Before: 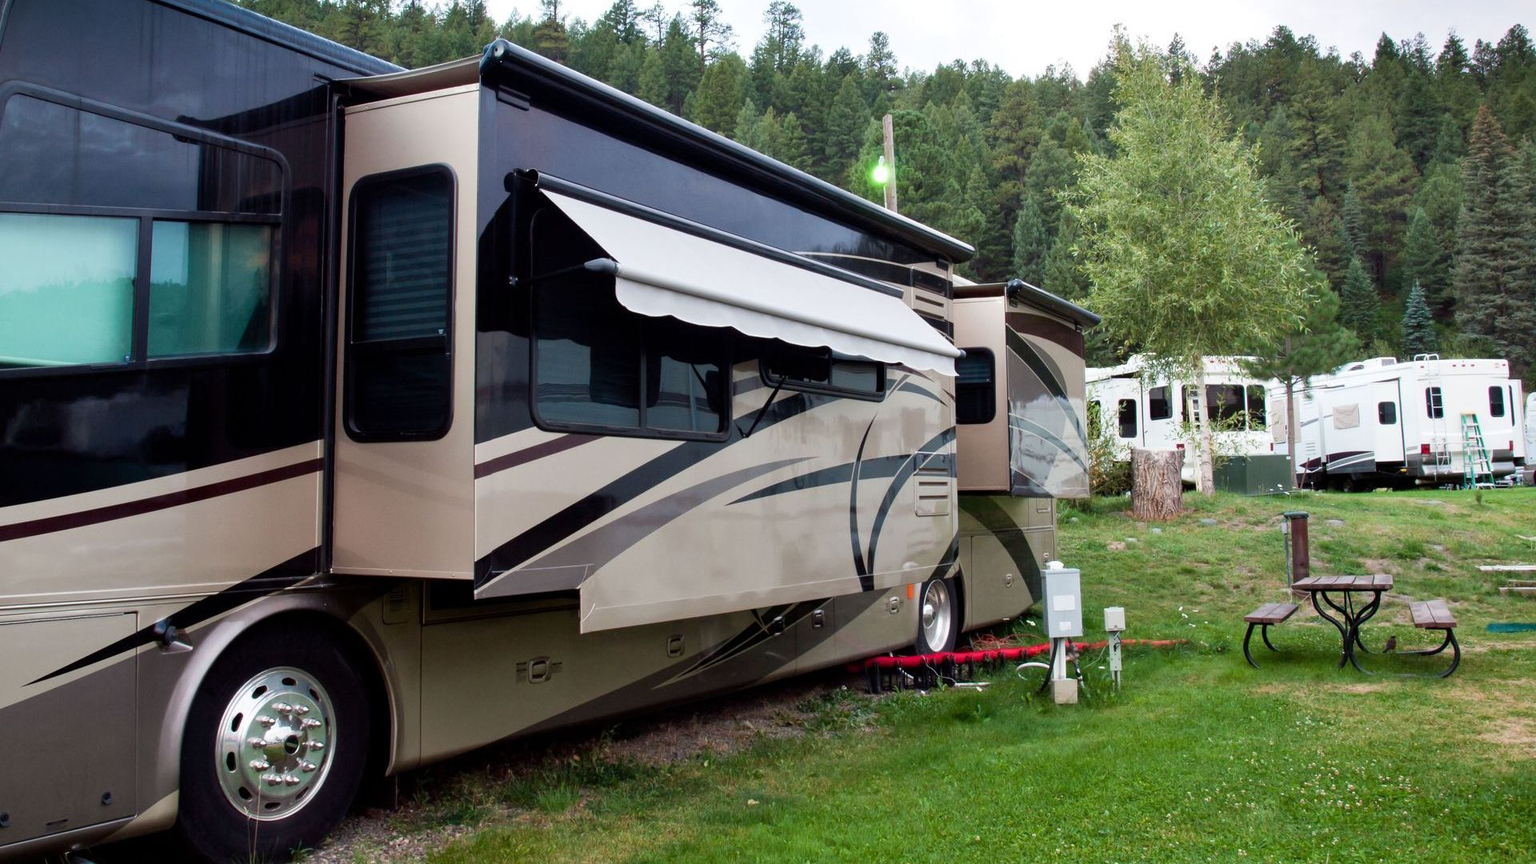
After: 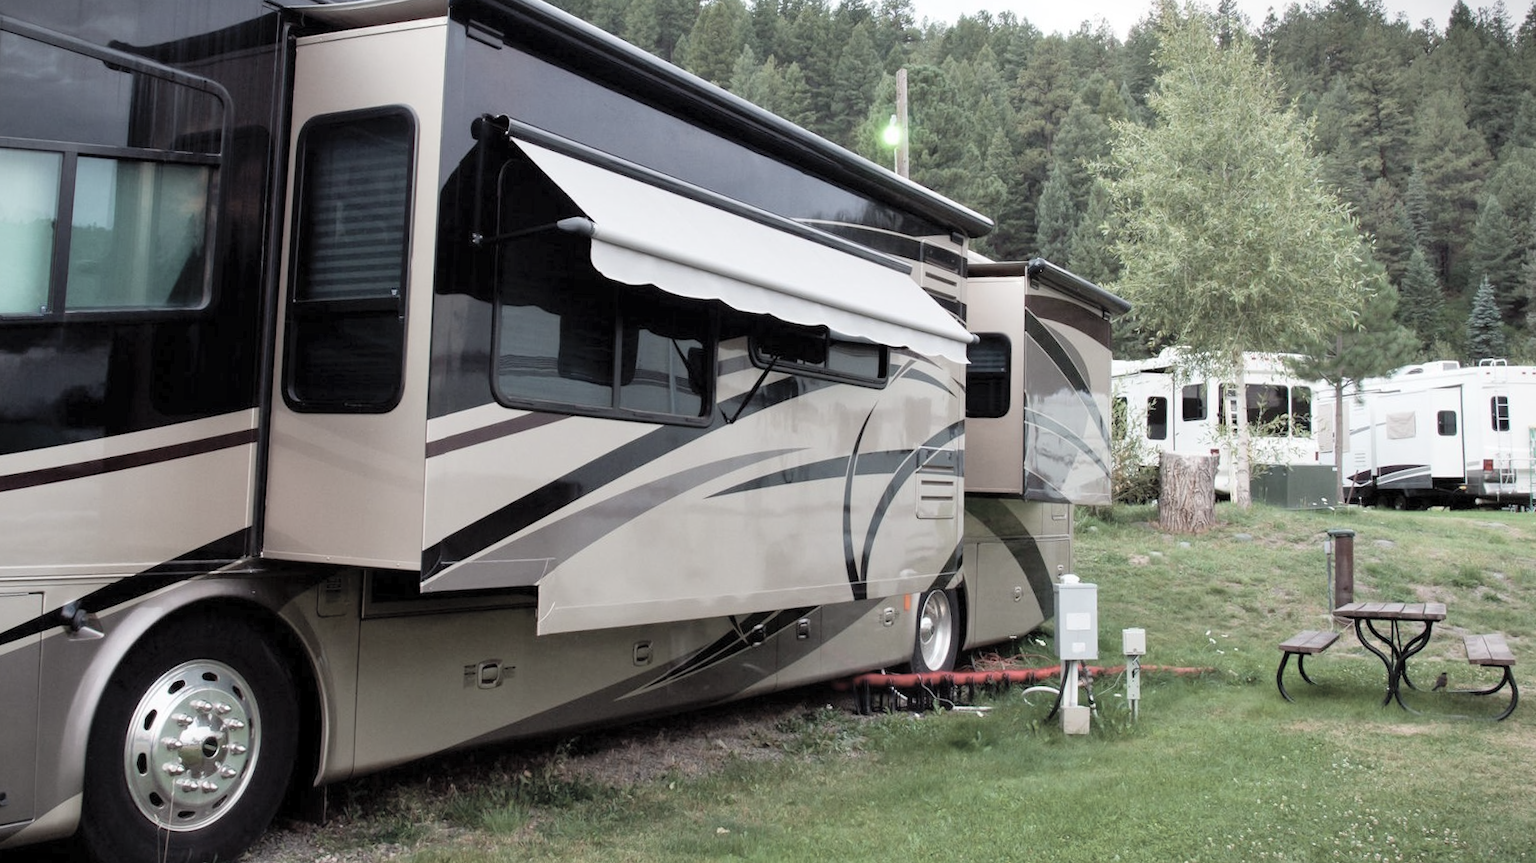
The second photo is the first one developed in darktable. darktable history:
vignetting: fall-off start 97.41%, fall-off radius 99.67%, brightness -0.481, width/height ratio 1.375
crop and rotate: angle -2.16°, left 3.074%, top 3.855%, right 1.395%, bottom 0.68%
contrast brightness saturation: brightness 0.185, saturation -0.5
